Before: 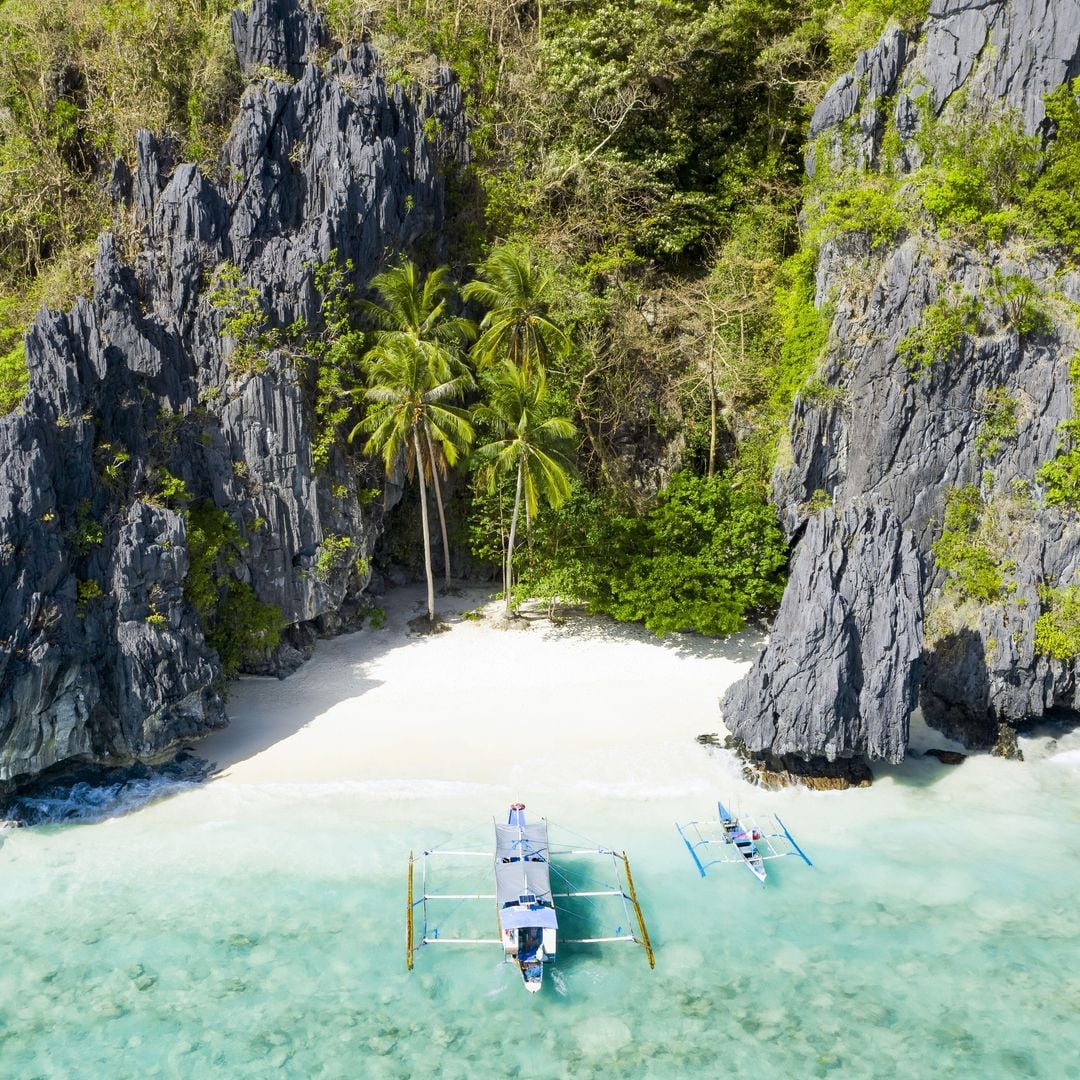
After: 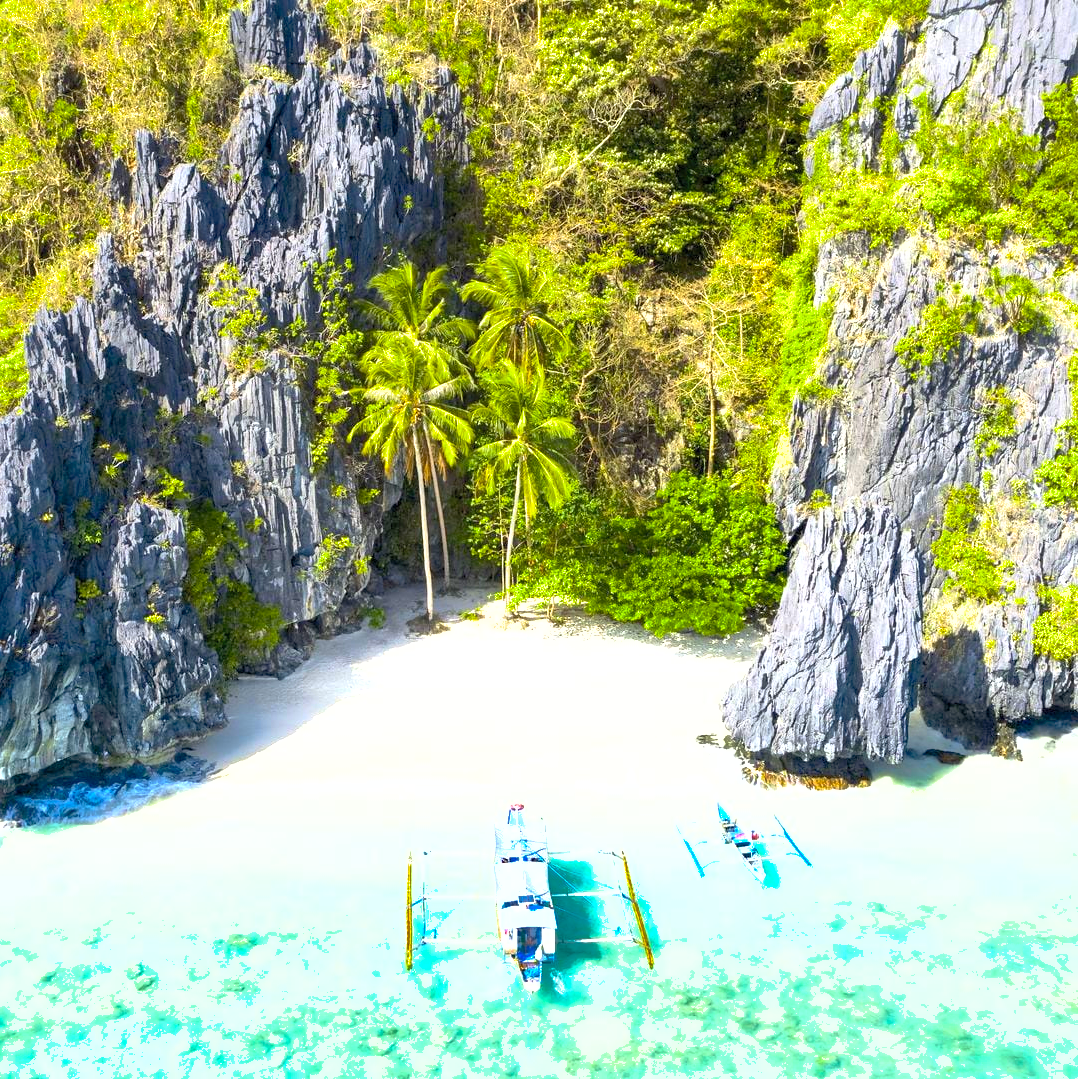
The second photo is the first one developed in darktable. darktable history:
exposure: black level correction 0.001, exposure 0.498 EV, compensate highlight preservation false
contrast brightness saturation: contrast 0.201, brightness 0.15, saturation 0.137
tone equalizer: on, module defaults
crop: left 0.177%
levels: black 0.012%
shadows and highlights: on, module defaults
color balance rgb: linear chroma grading › global chroma 8.435%, perceptual saturation grading › global saturation 0.093%, perceptual brilliance grading › global brilliance 11.325%, global vibrance 20.365%
